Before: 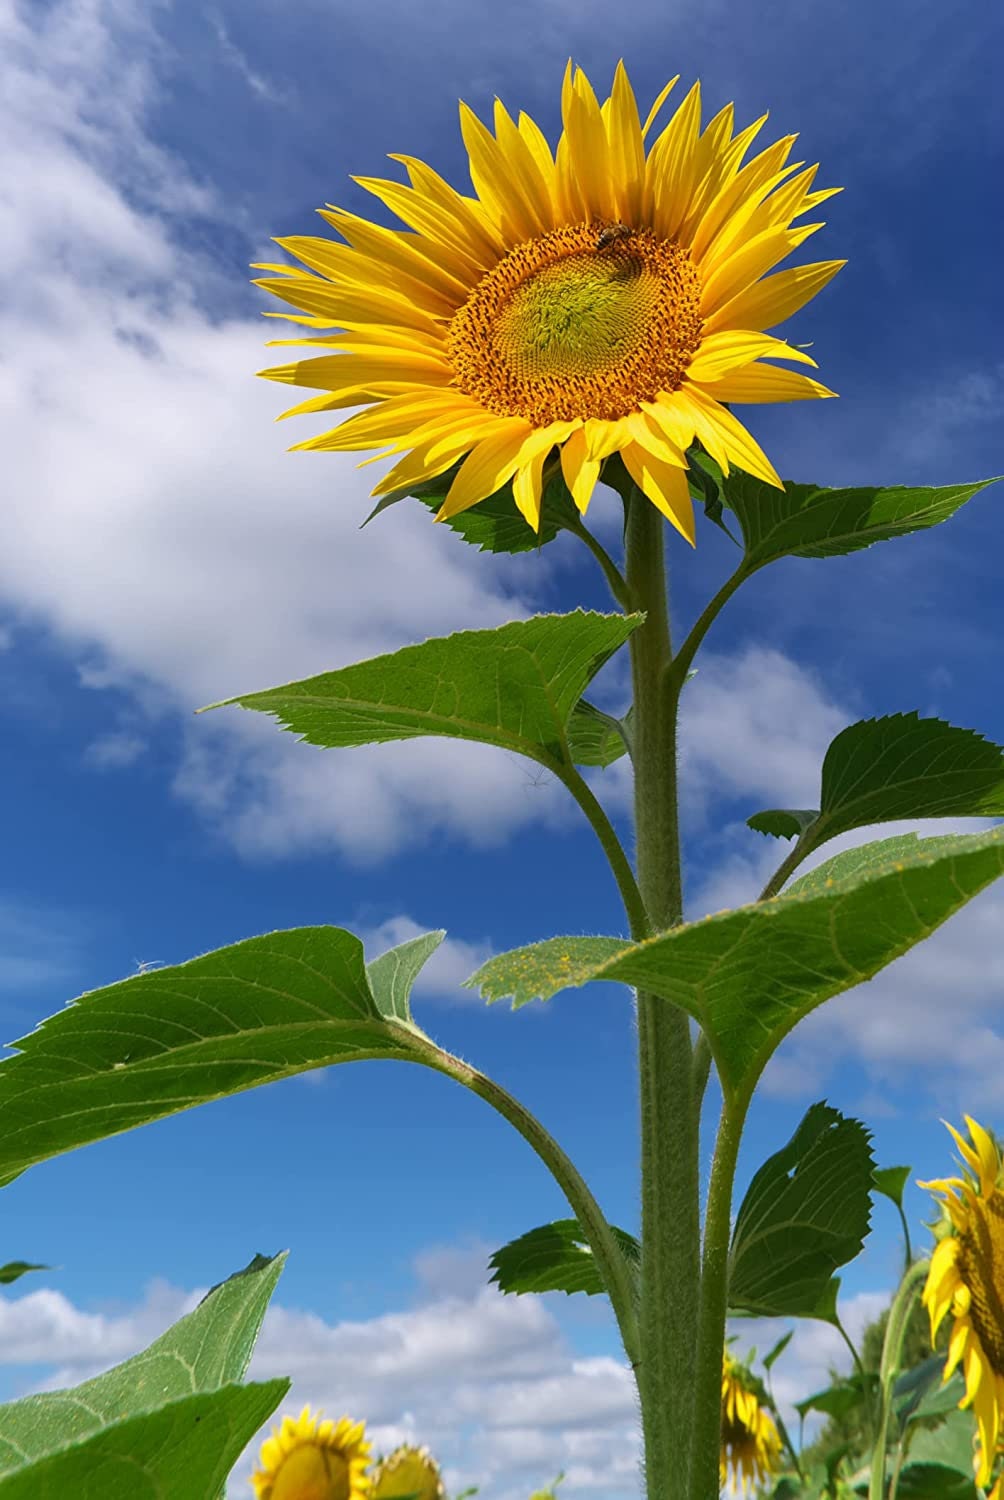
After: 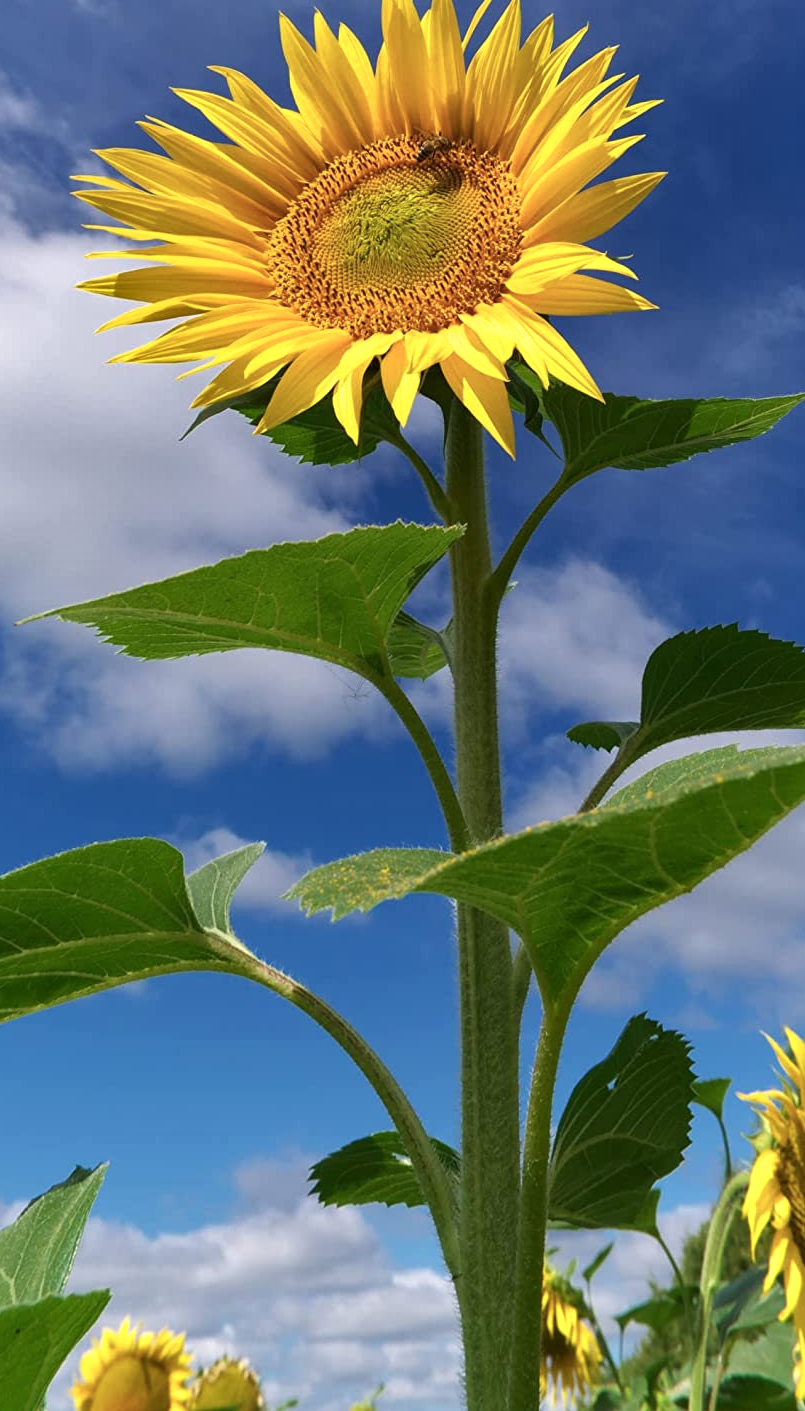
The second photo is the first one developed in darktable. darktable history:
contrast brightness saturation: contrast 0.028, brightness -0.035
shadows and highlights: shadows 13.46, white point adjustment 1.26, soften with gaussian
crop and rotate: left 18.018%, top 5.888%, right 1.764%
color zones: curves: ch0 [(0, 0.558) (0.143, 0.559) (0.286, 0.529) (0.429, 0.505) (0.571, 0.5) (0.714, 0.5) (0.857, 0.5) (1, 0.558)]; ch1 [(0, 0.469) (0.01, 0.469) (0.12, 0.446) (0.248, 0.469) (0.5, 0.5) (0.748, 0.5) (0.99, 0.469) (1, 0.469)]
